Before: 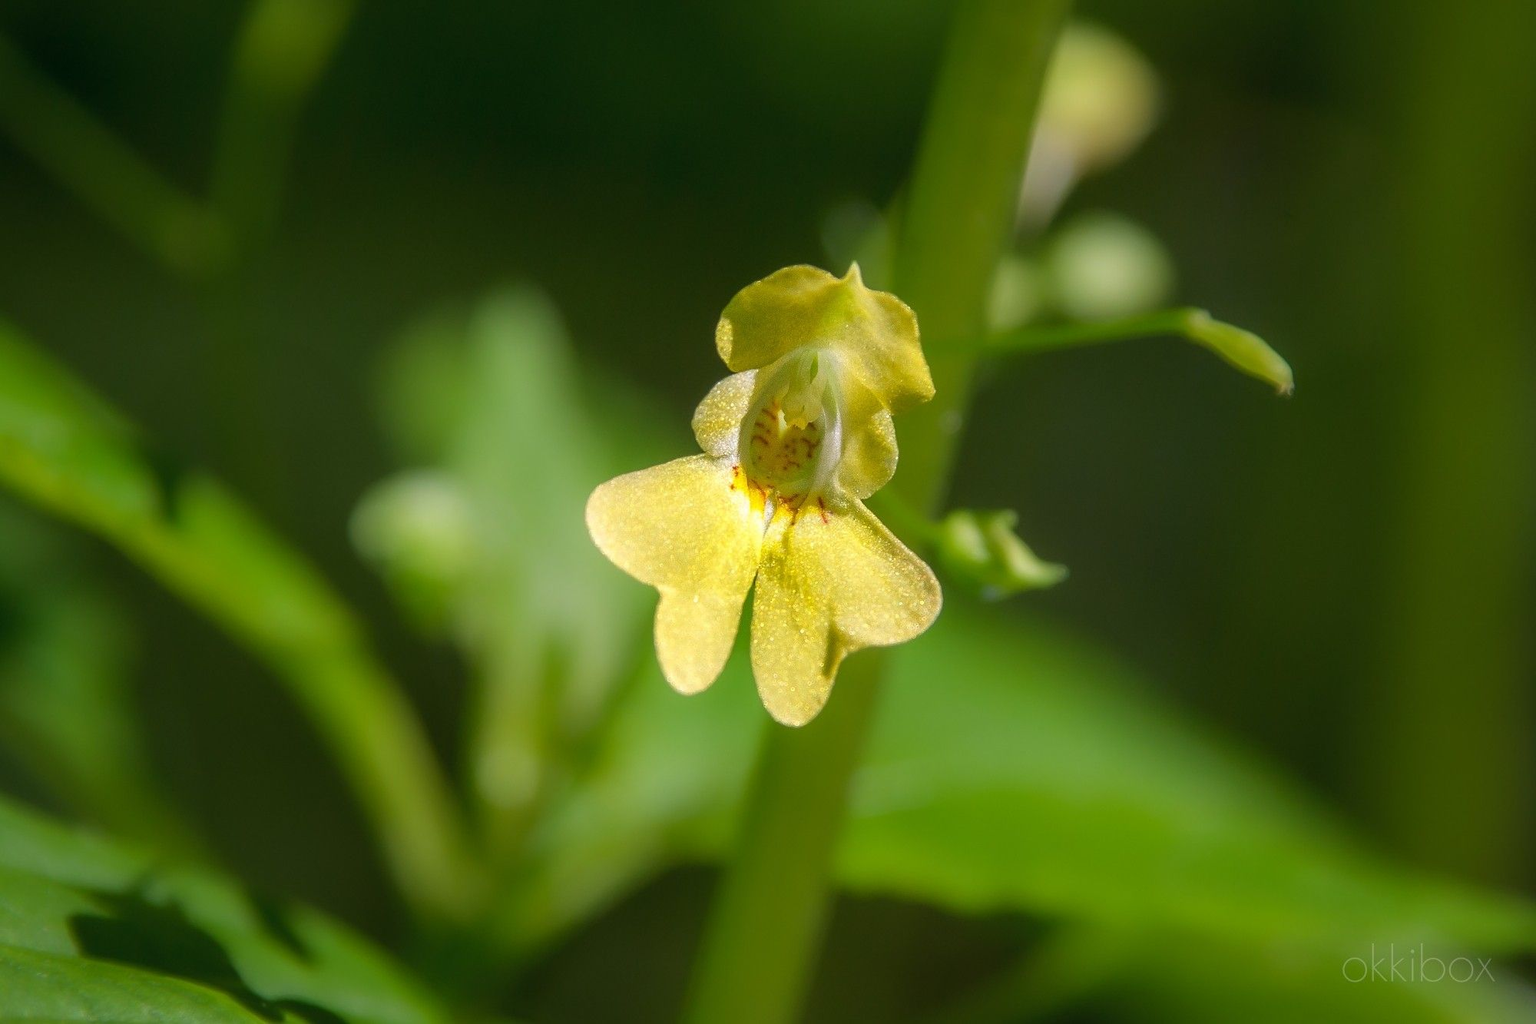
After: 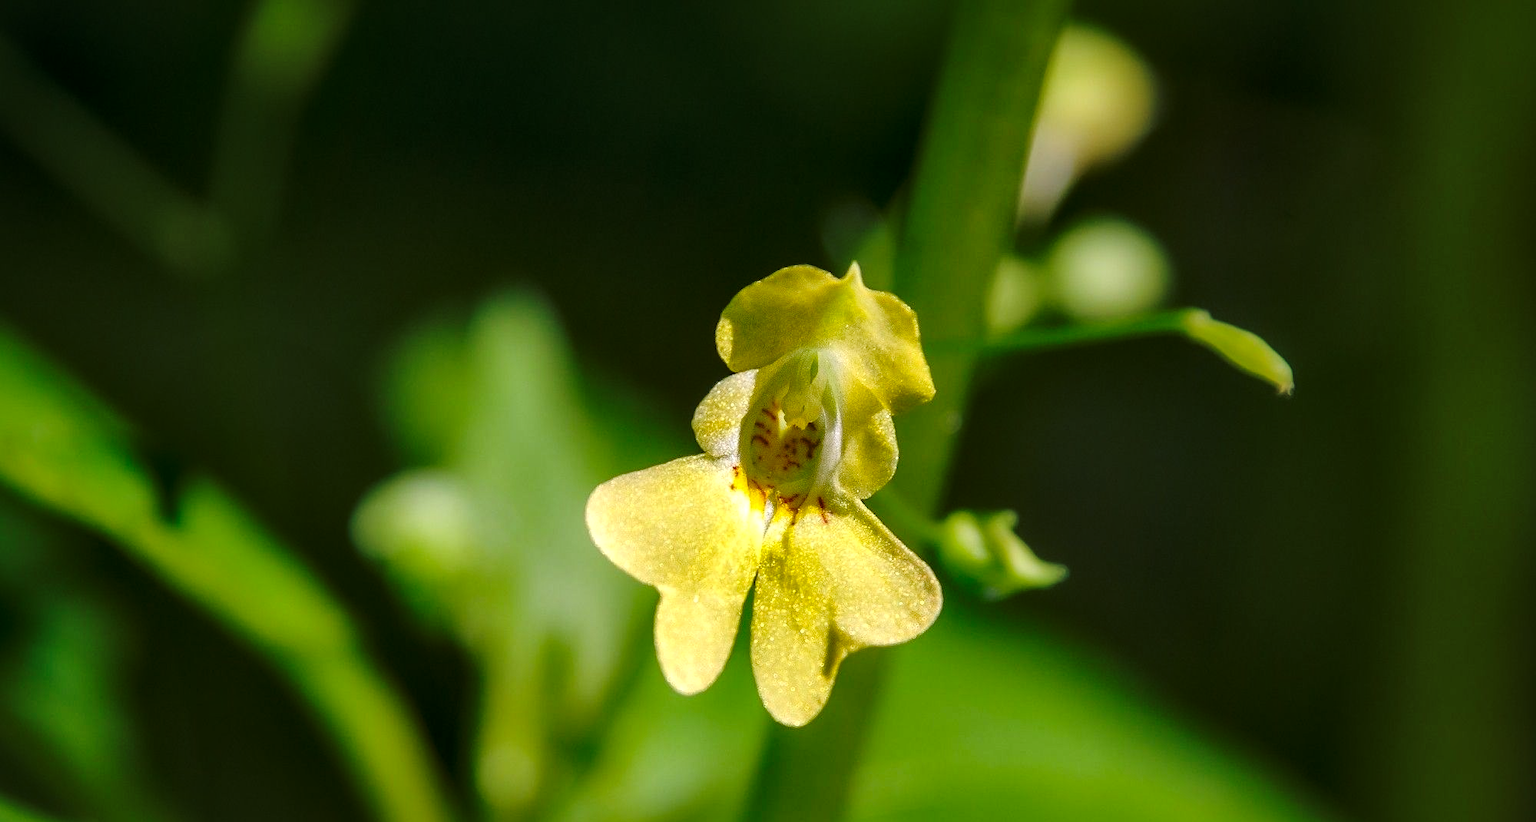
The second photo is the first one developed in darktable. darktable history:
local contrast: mode bilateral grid, contrast 25, coarseness 60, detail 151%, midtone range 0.2
base curve: curves: ch0 [(0, 0) (0.073, 0.04) (0.157, 0.139) (0.492, 0.492) (0.758, 0.758) (1, 1)], preserve colors none
crop: bottom 19.644%
